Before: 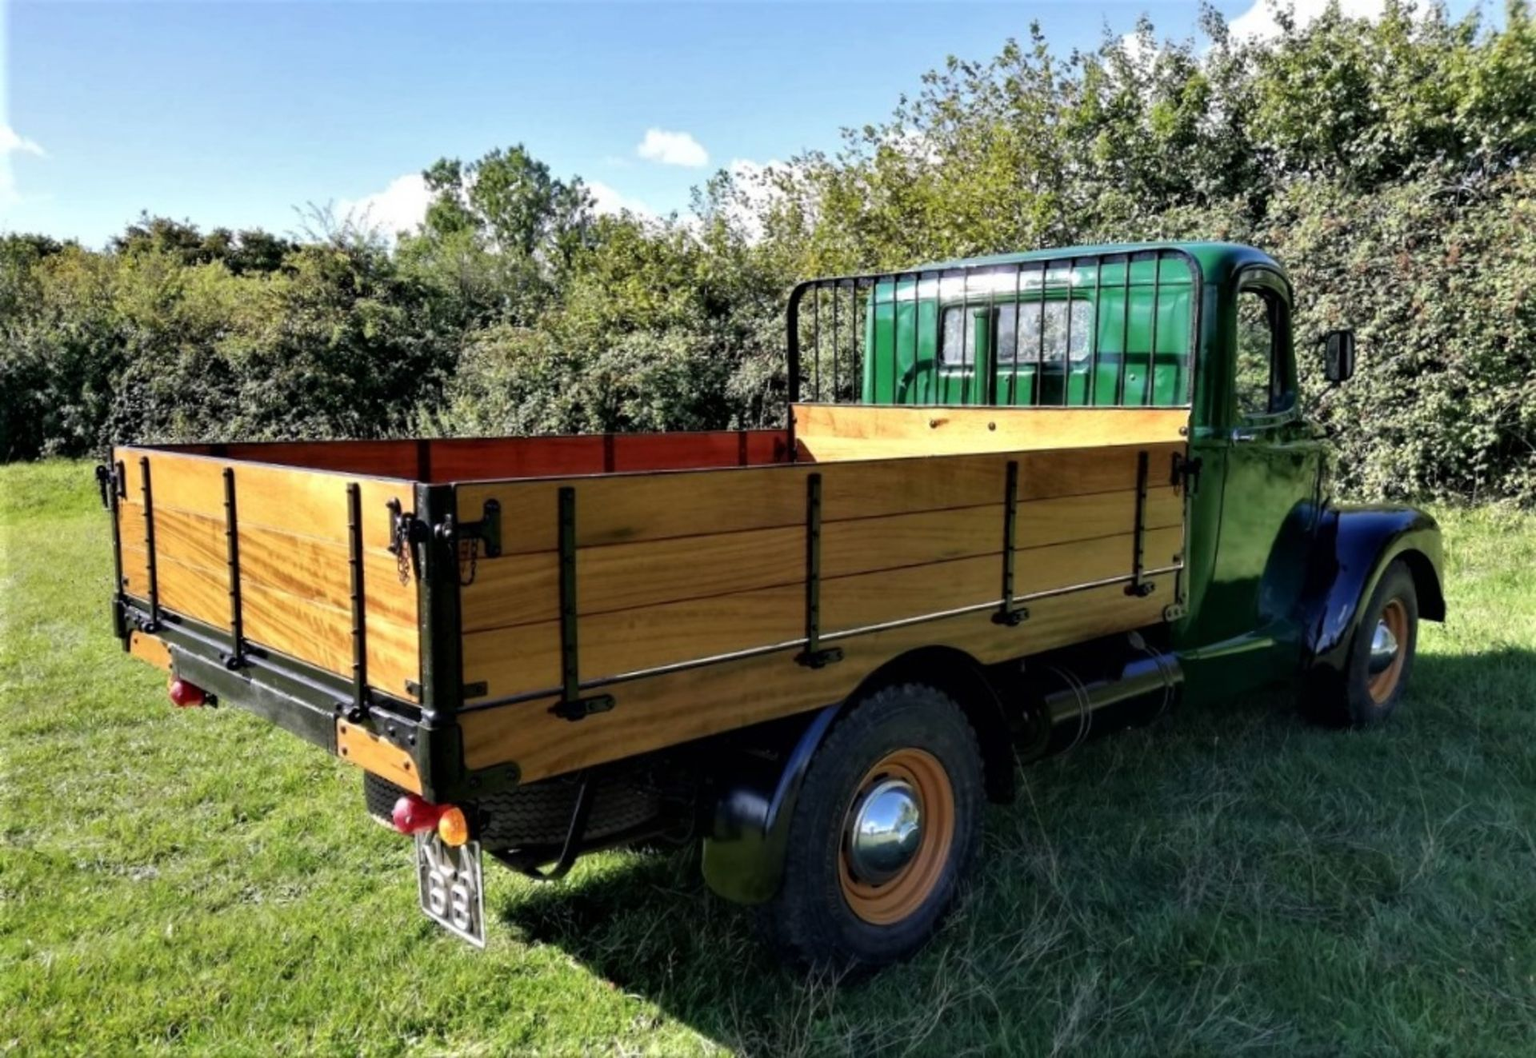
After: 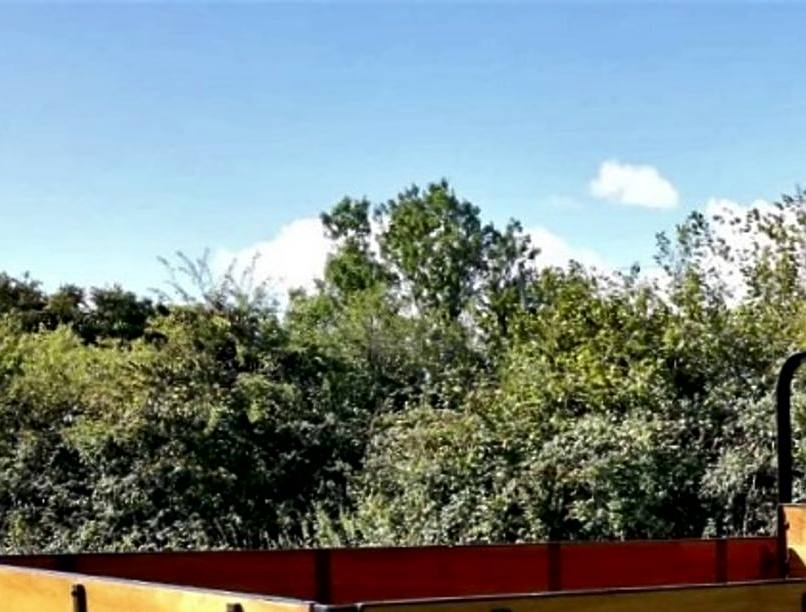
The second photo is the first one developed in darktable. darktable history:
sharpen: on, module defaults
crop and rotate: left 10.817%, top 0.062%, right 47.194%, bottom 53.626%
contrast brightness saturation: contrast 0.07, brightness -0.13, saturation 0.06
